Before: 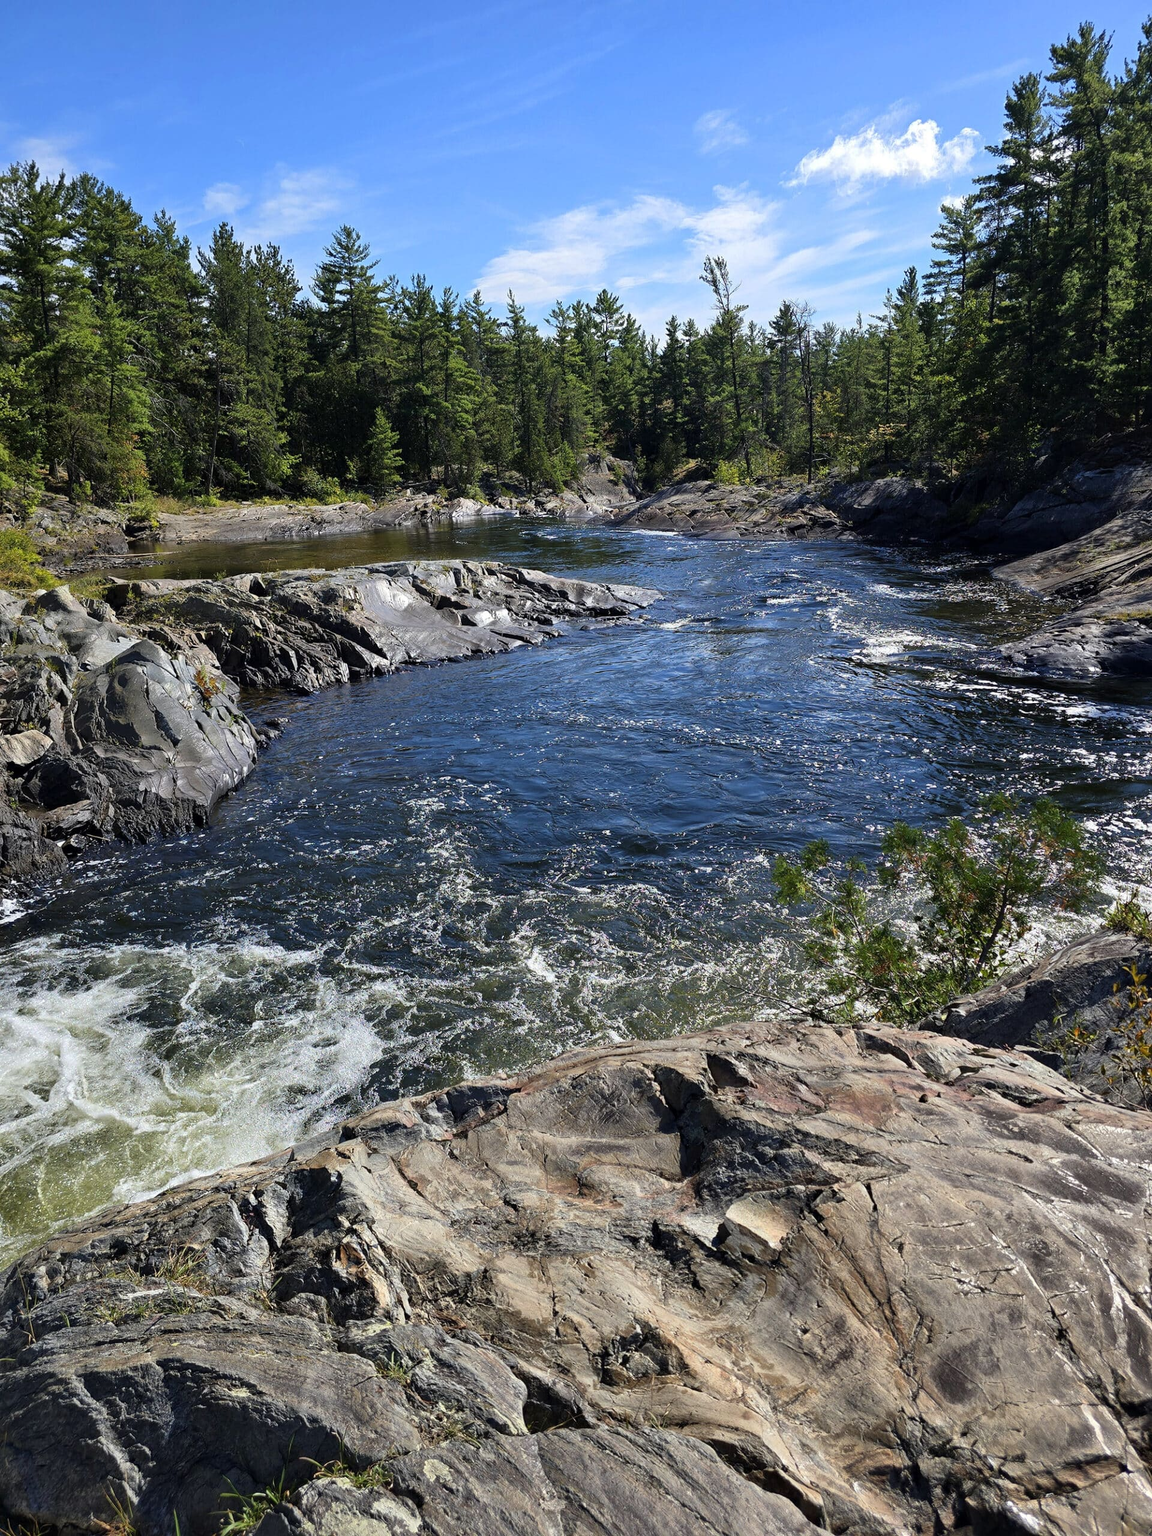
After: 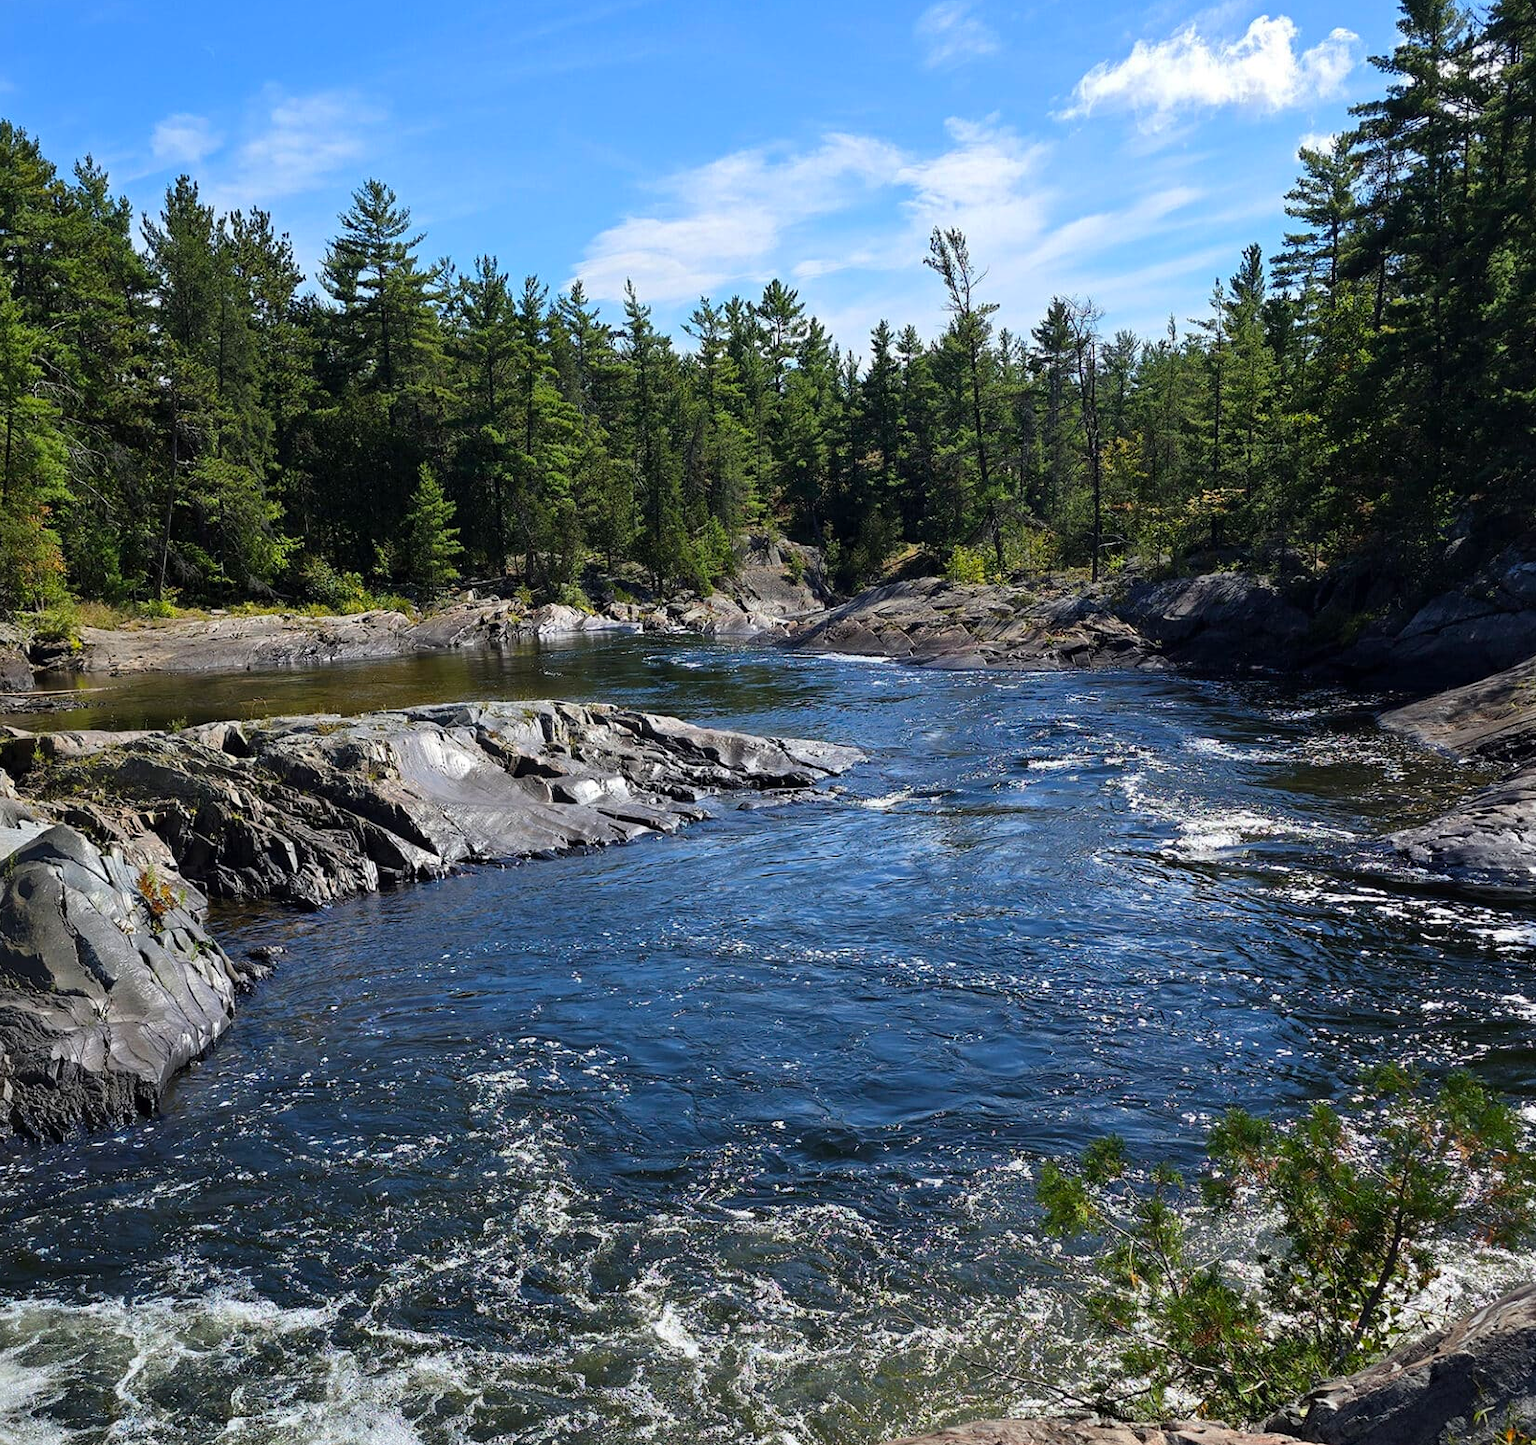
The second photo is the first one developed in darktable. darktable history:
crop and rotate: left 9.238%, top 7.172%, right 5.057%, bottom 32.329%
